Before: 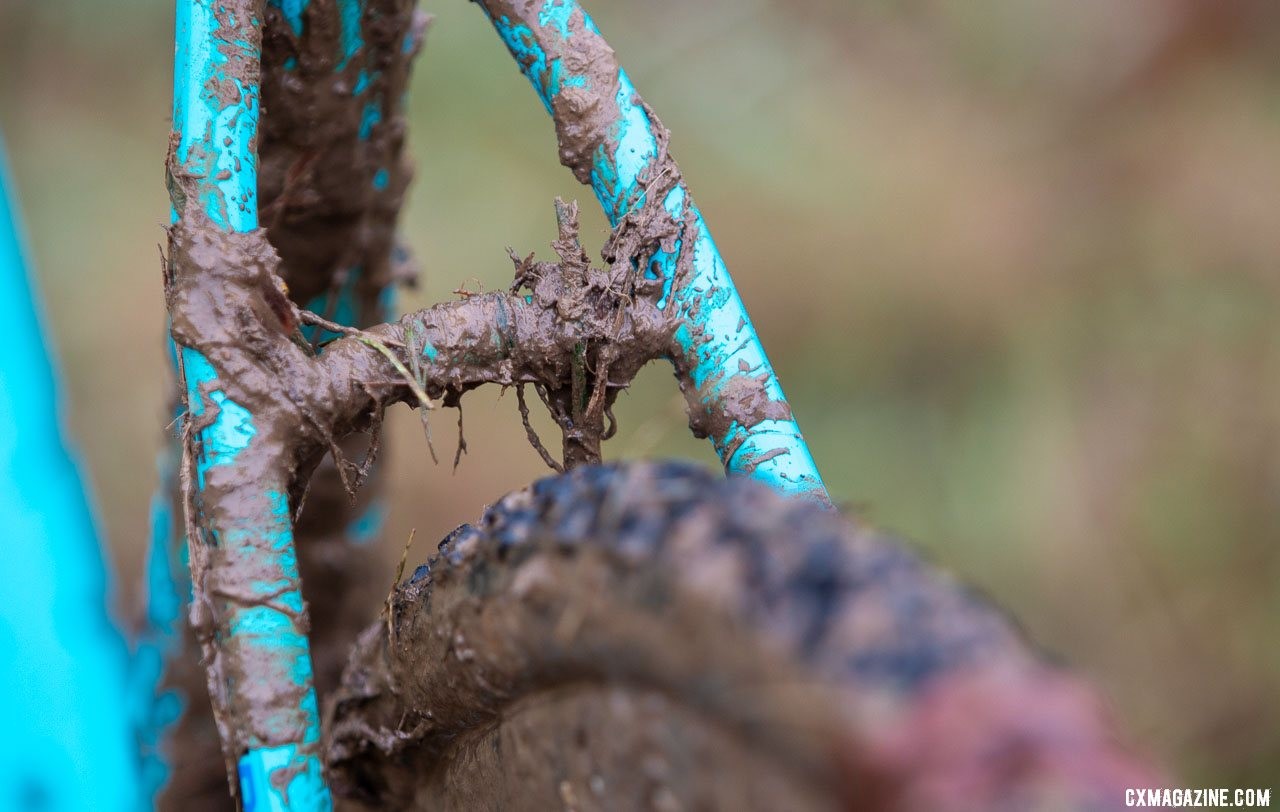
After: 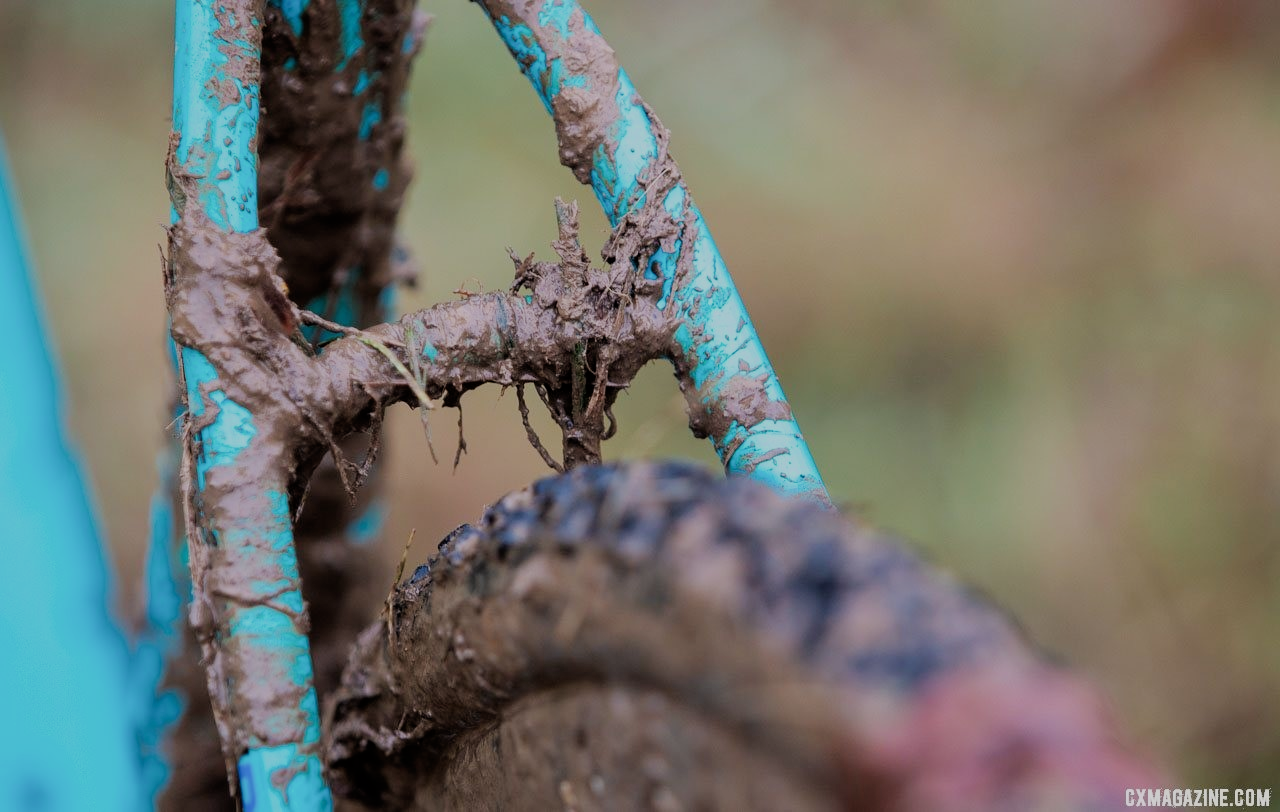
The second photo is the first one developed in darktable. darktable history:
filmic rgb: black relative exposure -6.92 EV, white relative exposure 5.64 EV, hardness 2.84
